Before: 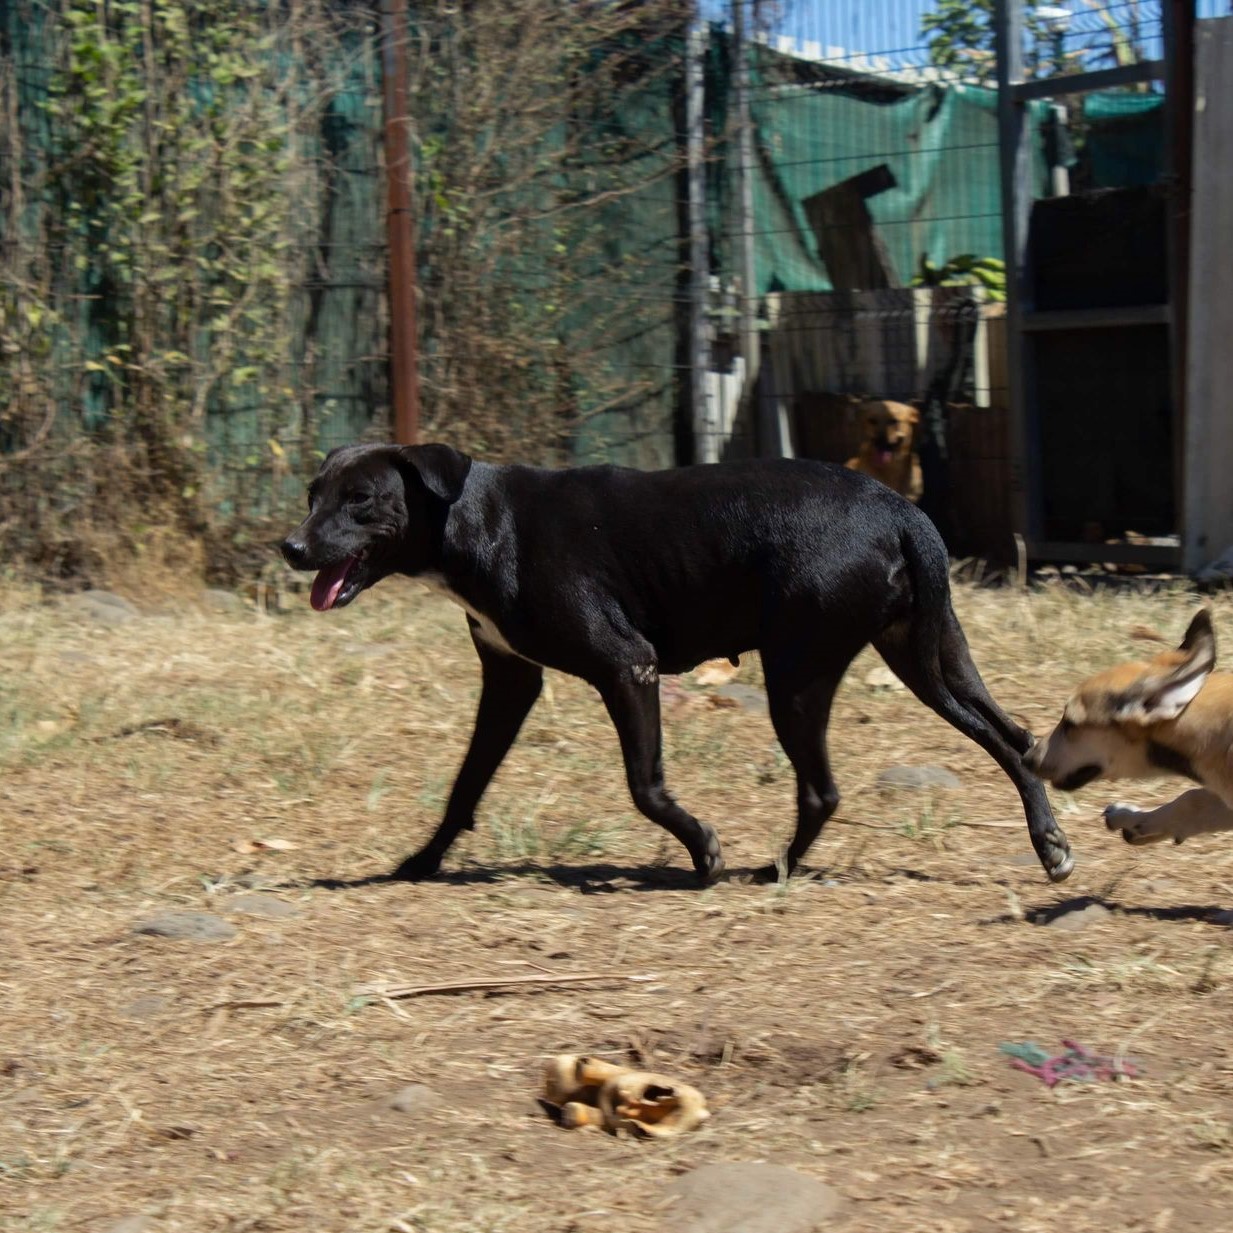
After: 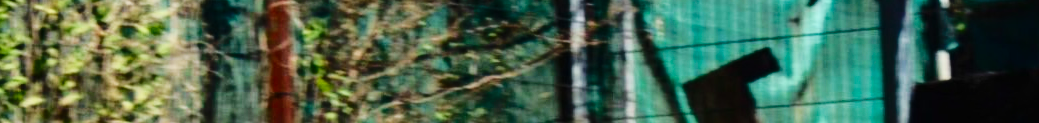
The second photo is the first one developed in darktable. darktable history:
base curve: curves: ch0 [(0, 0) (0.036, 0.025) (0.121, 0.166) (0.206, 0.329) (0.605, 0.79) (1, 1)], preserve colors none
crop and rotate: left 9.644%, top 9.491%, right 6.021%, bottom 80.509%
tone curve: curves: ch0 [(0, 0) (0.234, 0.191) (0.48, 0.534) (0.608, 0.667) (0.725, 0.809) (0.864, 0.922) (1, 1)]; ch1 [(0, 0) (0.453, 0.43) (0.5, 0.5) (0.615, 0.649) (1, 1)]; ch2 [(0, 0) (0.5, 0.5) (0.586, 0.617) (1, 1)], color space Lab, independent channels, preserve colors none
rotate and perspective: automatic cropping off
